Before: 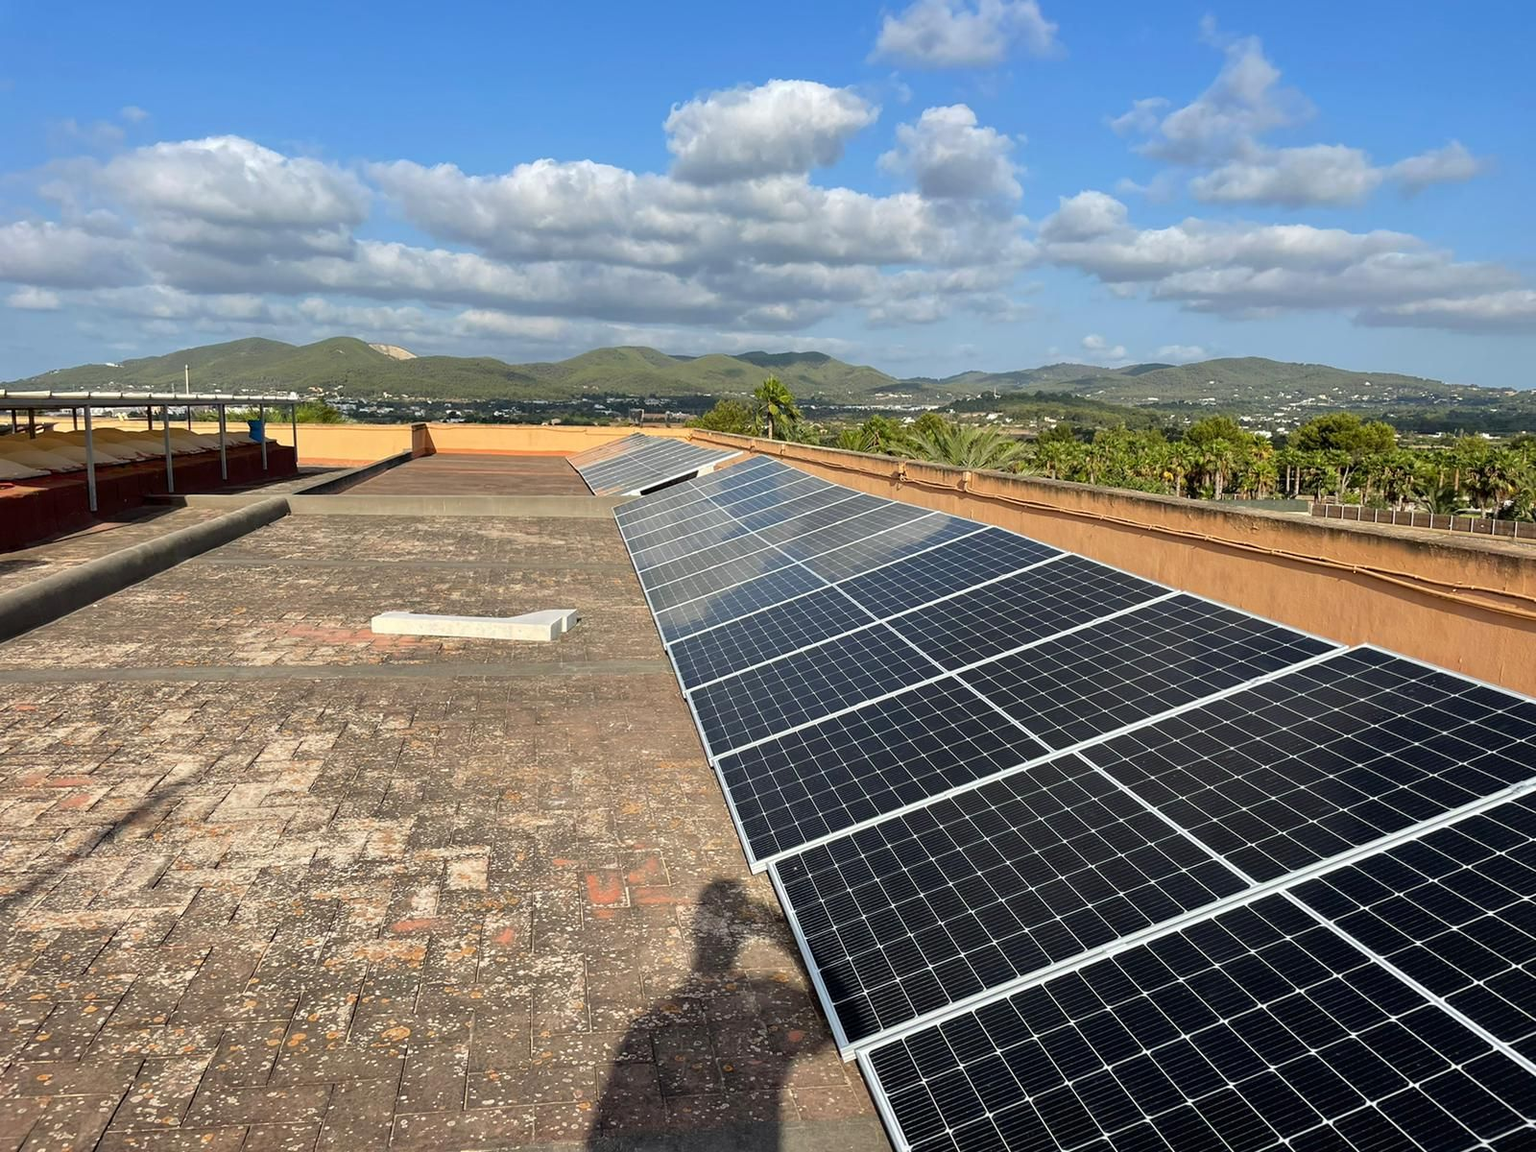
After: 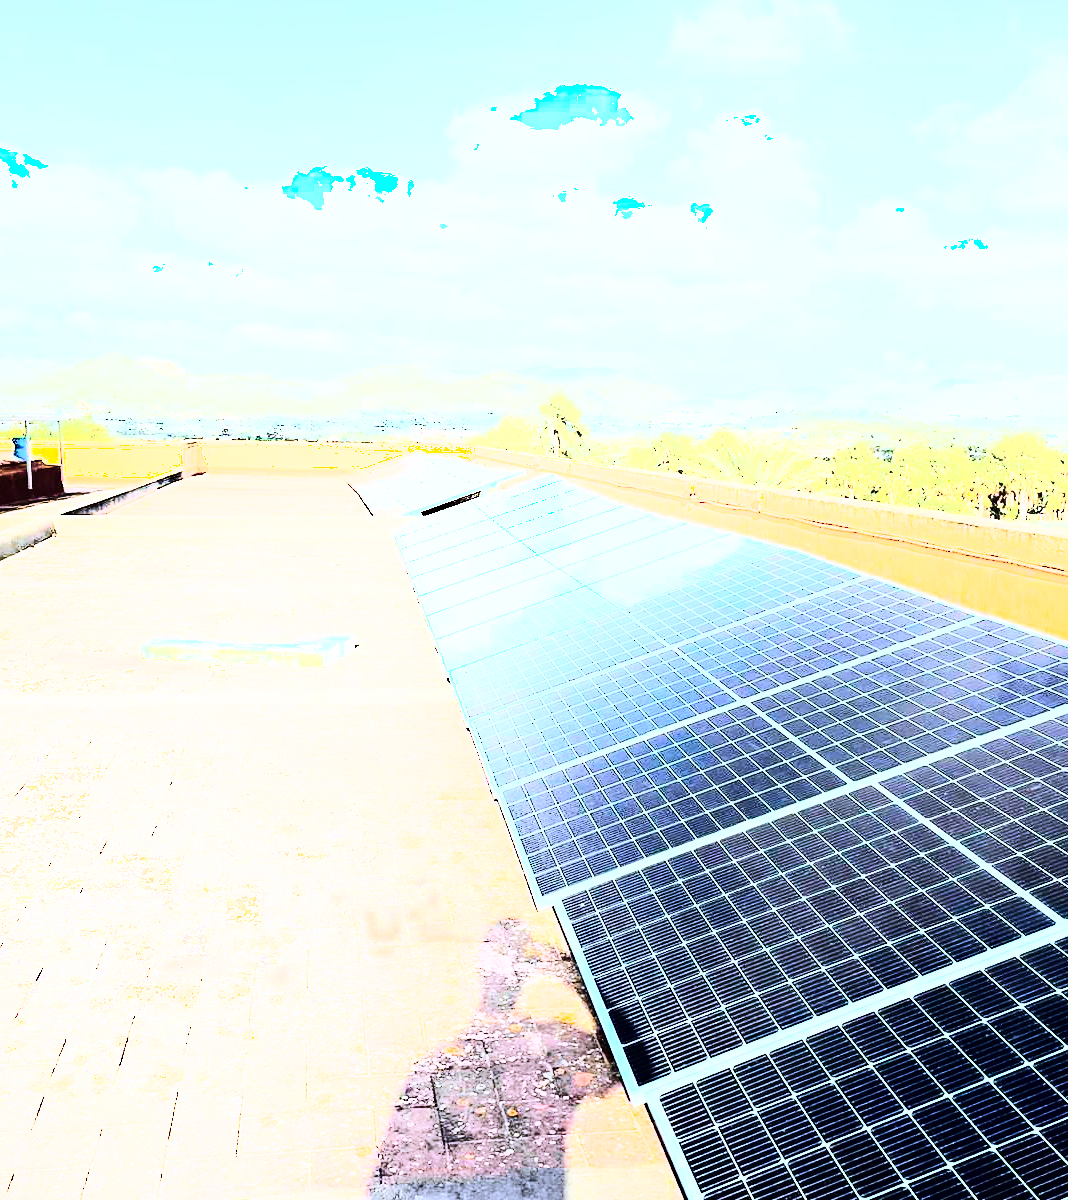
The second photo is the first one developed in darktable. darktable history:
base curve: curves: ch0 [(0, 0) (0.007, 0.004) (0.027, 0.03) (0.046, 0.07) (0.207, 0.54) (0.442, 0.872) (0.673, 0.972) (1, 1)]
color calibration: gray › normalize channels true, illuminant as shot in camera, x 0.37, y 0.382, temperature 4318.3 K, gamut compression 0.024
color balance rgb: linear chroma grading › global chroma 22.769%, perceptual saturation grading › global saturation 25.286%, global vibrance 20%
tone equalizer: -7 EV 0.146 EV, -6 EV 0.59 EV, -5 EV 1.15 EV, -4 EV 1.33 EV, -3 EV 1.17 EV, -2 EV 0.6 EV, -1 EV 0.161 EV, edges refinement/feathering 500, mask exposure compensation -1.57 EV, preserve details no
crop: left 15.429%, right 17.781%
haze removal: adaptive false
shadows and highlights: shadows -55.89, highlights 85.02, soften with gaussian
exposure: black level correction 0.001, exposure 0.499 EV, compensate highlight preservation false
